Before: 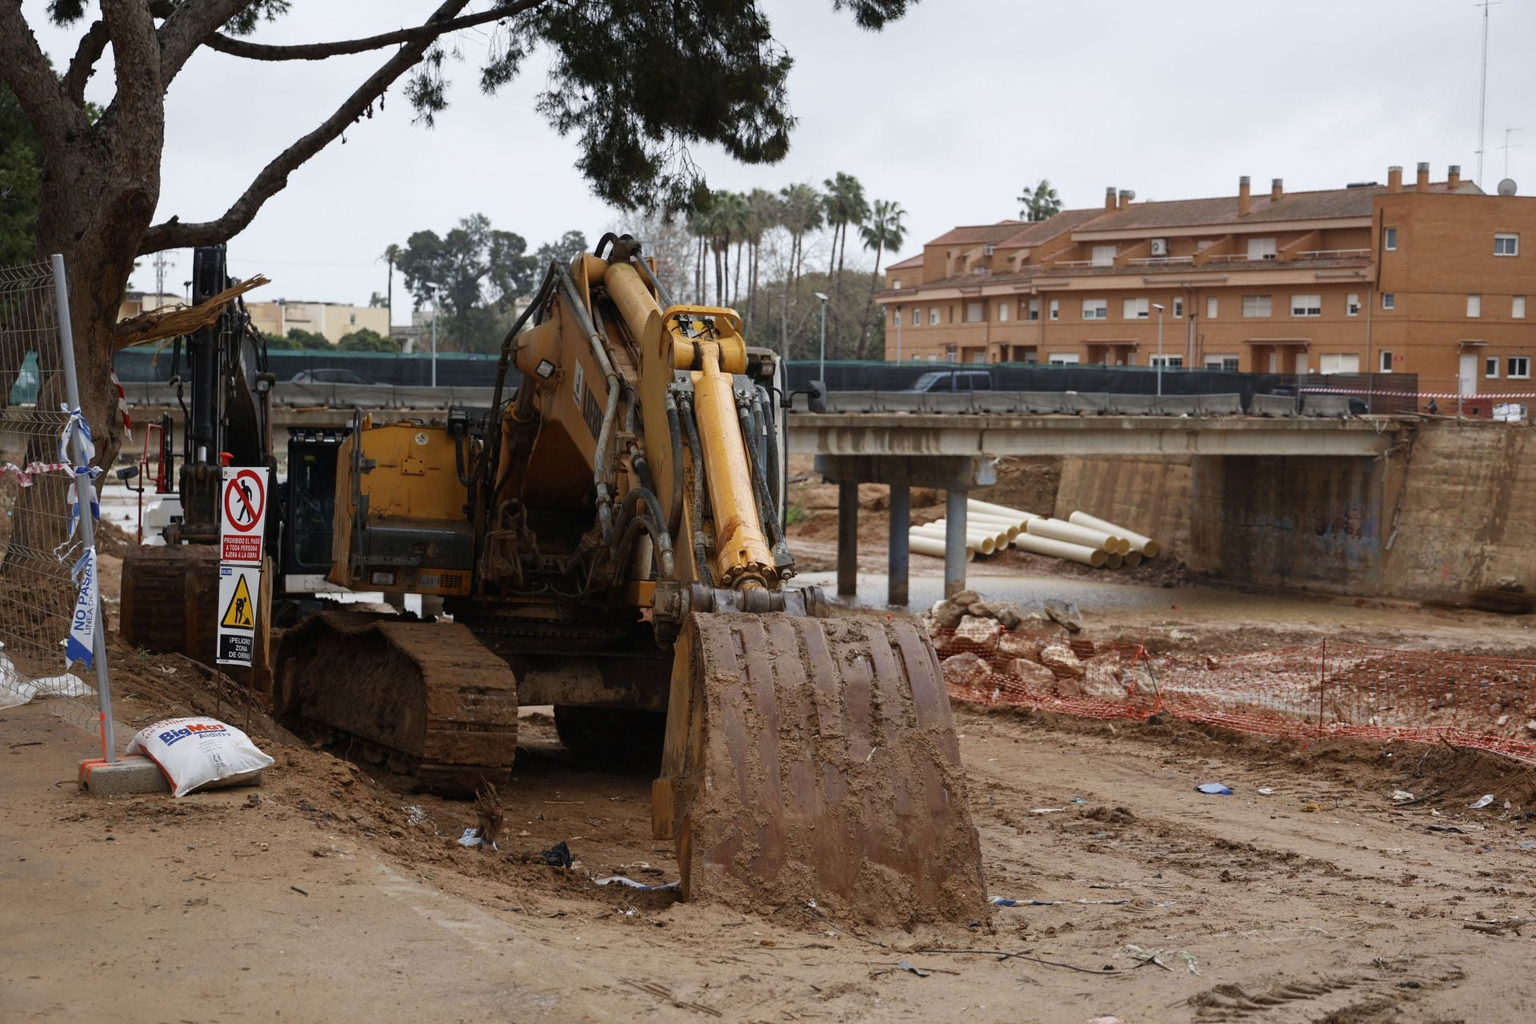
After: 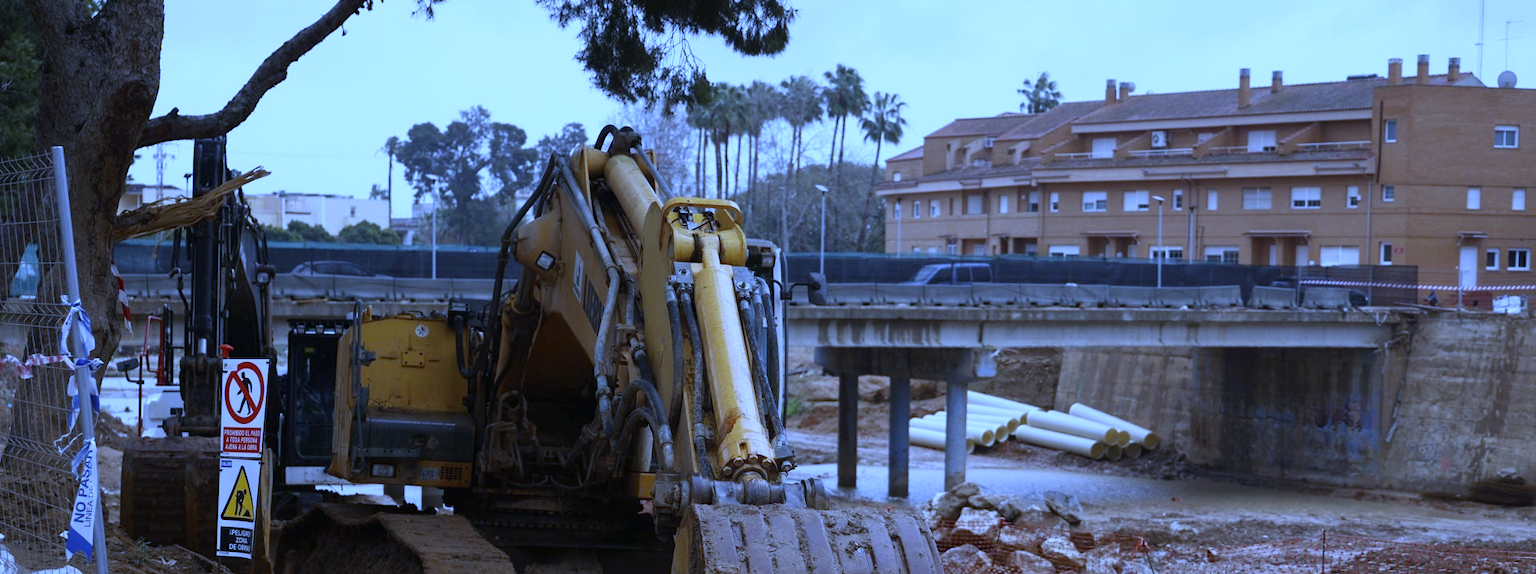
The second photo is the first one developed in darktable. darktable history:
crop and rotate: top 10.605%, bottom 33.274%
exposure: compensate highlight preservation false
tone equalizer: on, module defaults
white balance: red 0.766, blue 1.537
